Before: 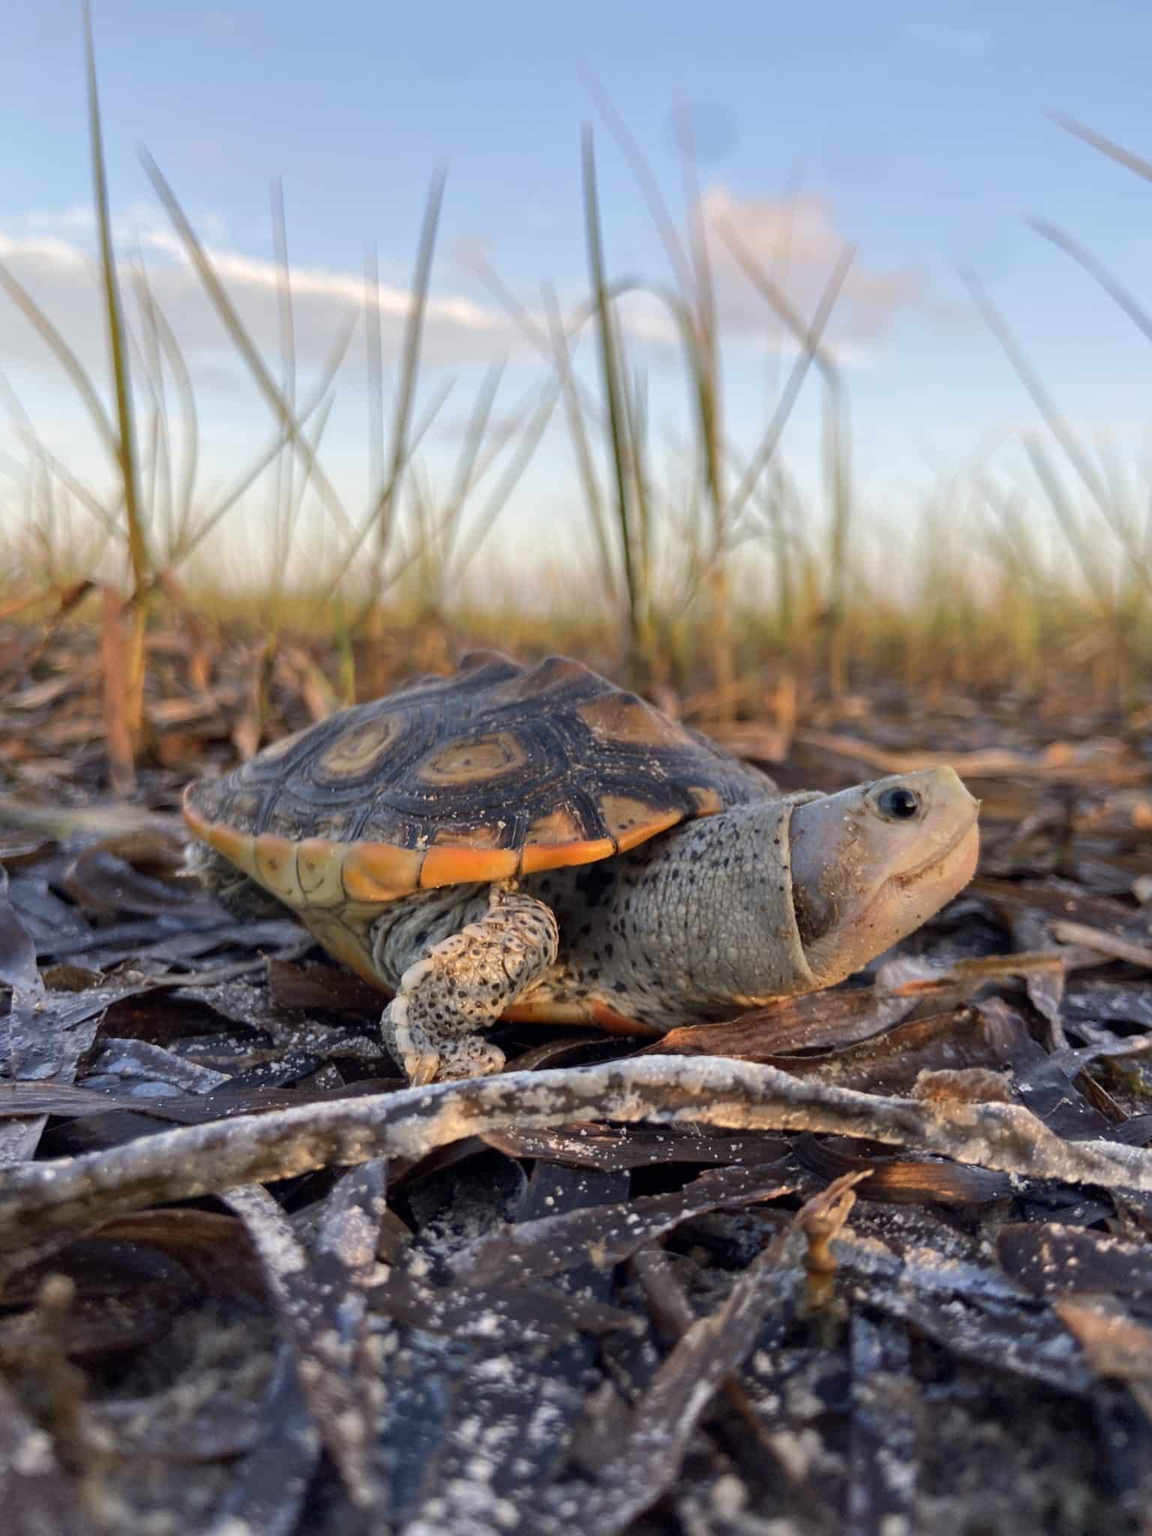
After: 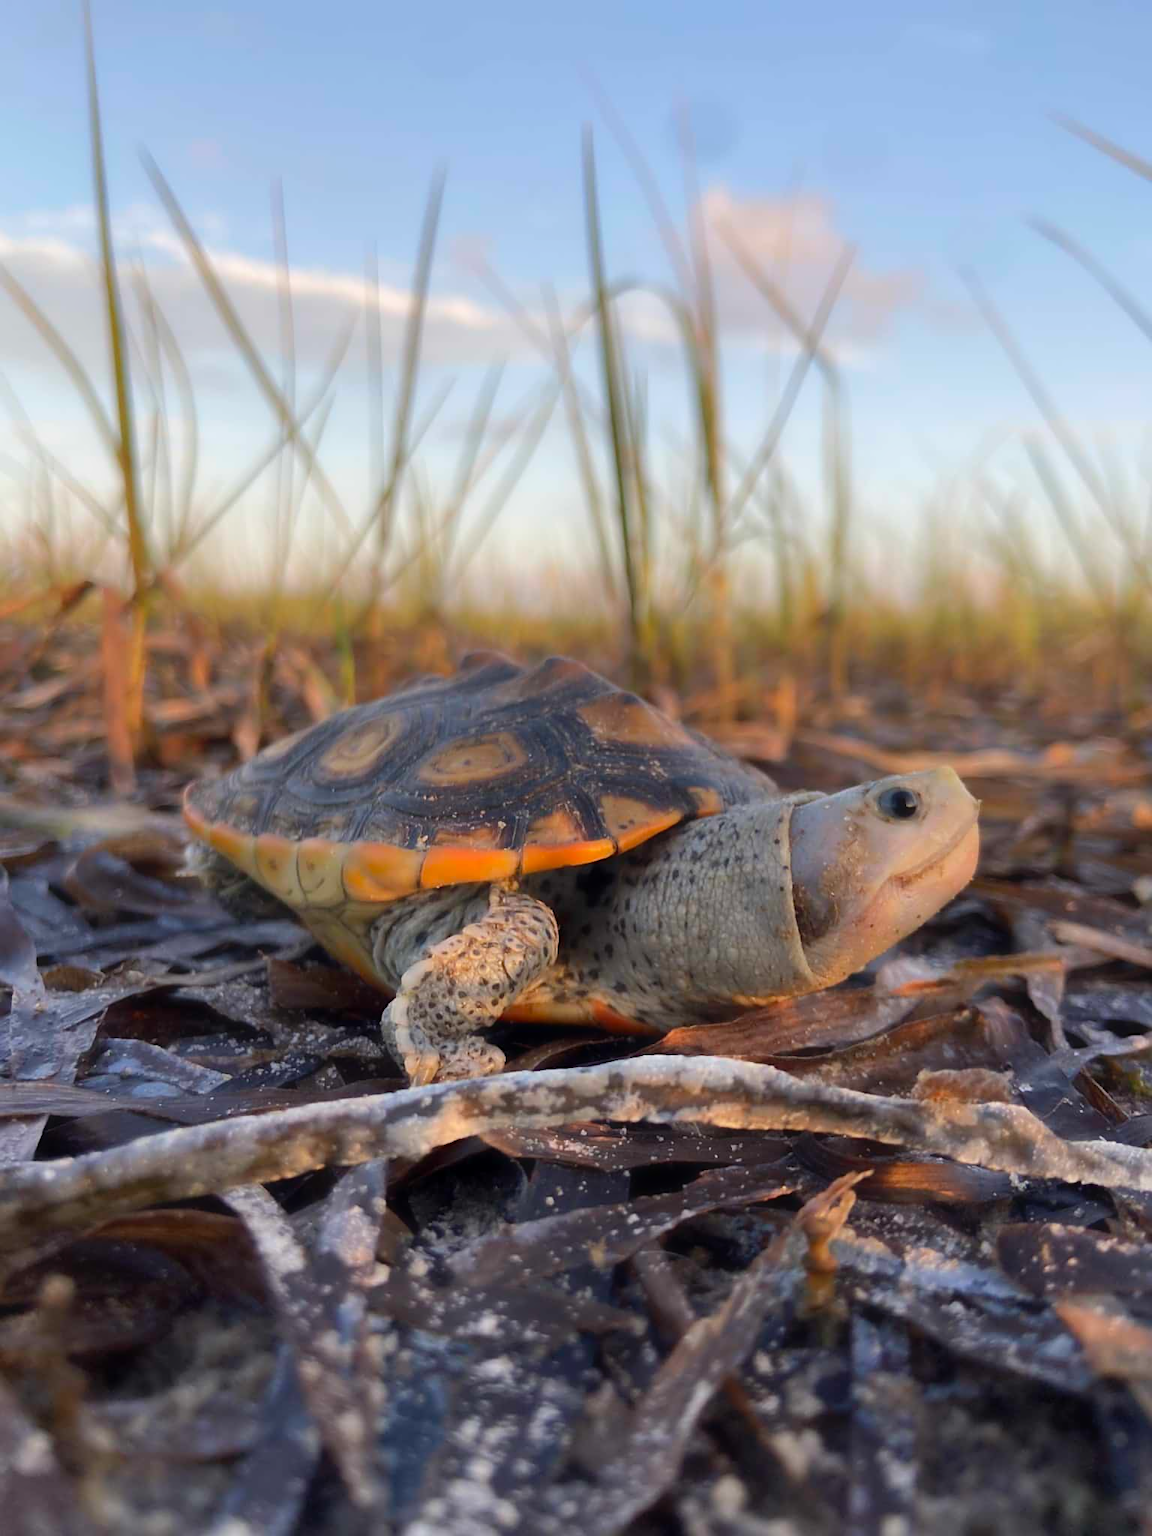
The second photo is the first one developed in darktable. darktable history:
contrast equalizer: octaves 7, y [[0.406, 0.494, 0.589, 0.753, 0.877, 0.999], [0.5 ×6], [0.5 ×6], [0 ×6], [0 ×6]], mix -0.315
sharpen: on, module defaults
